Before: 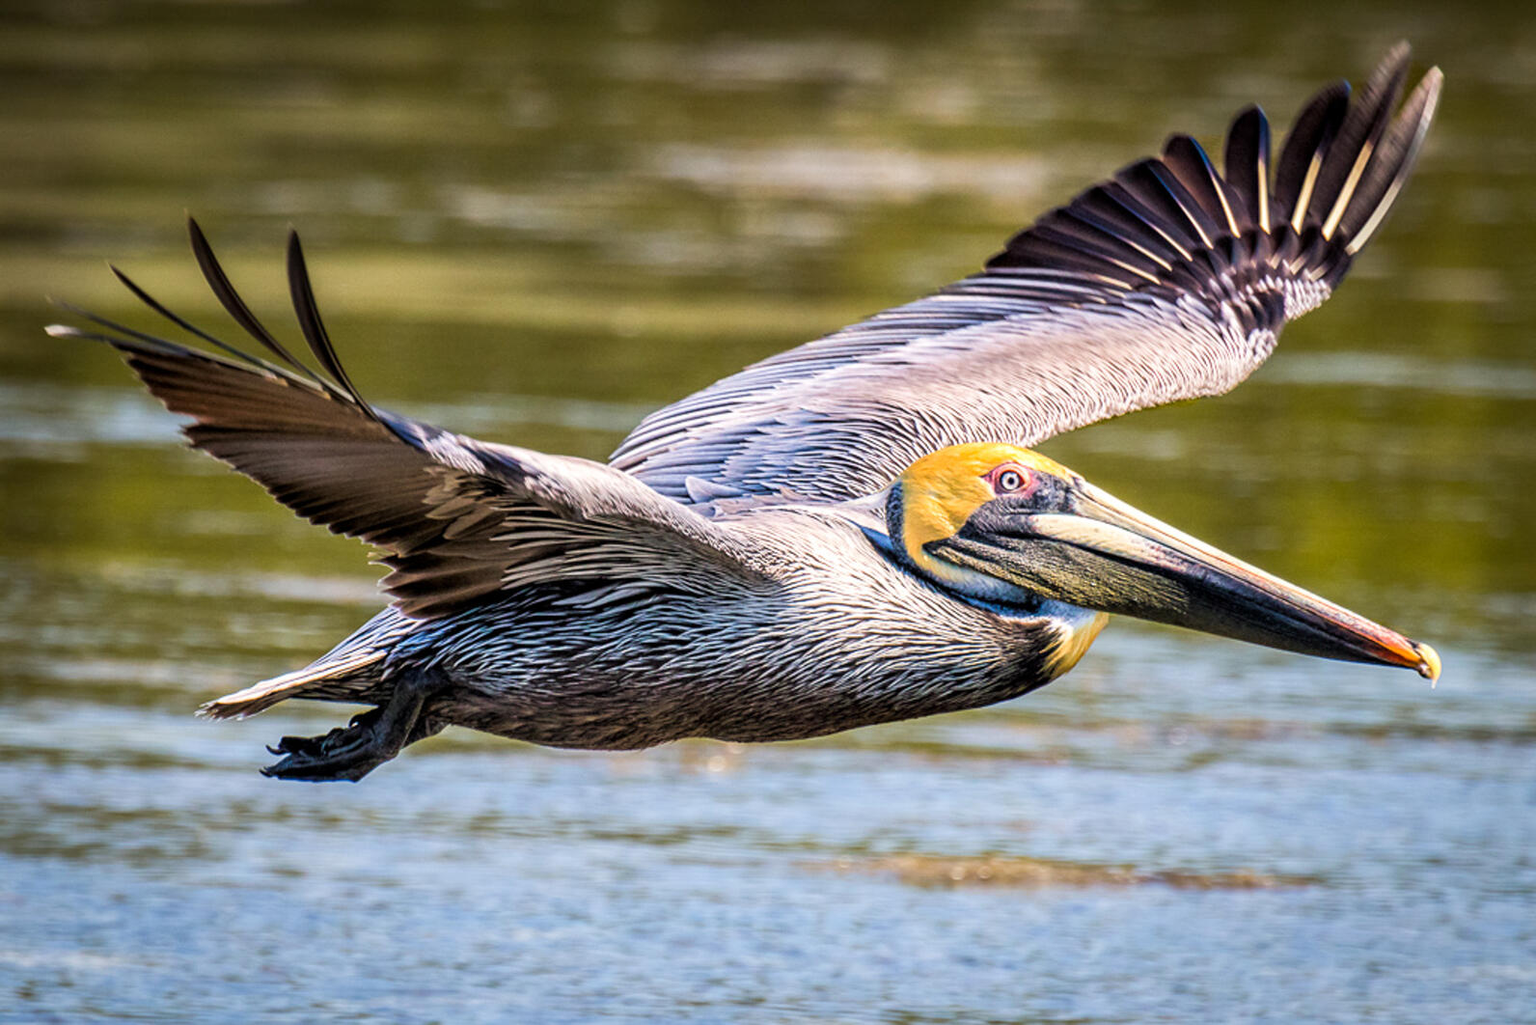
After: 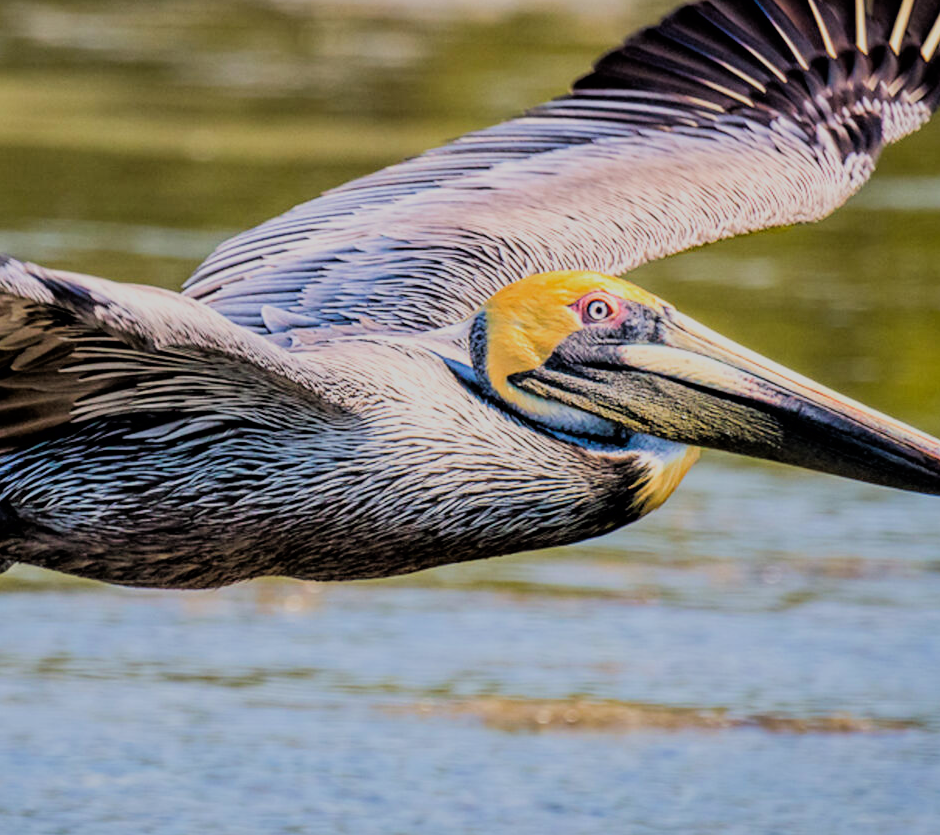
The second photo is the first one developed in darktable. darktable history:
crop and rotate: left 28.256%, top 17.734%, right 12.656%, bottom 3.573%
filmic rgb: black relative exposure -7.15 EV, white relative exposure 5.36 EV, hardness 3.02, color science v6 (2022)
